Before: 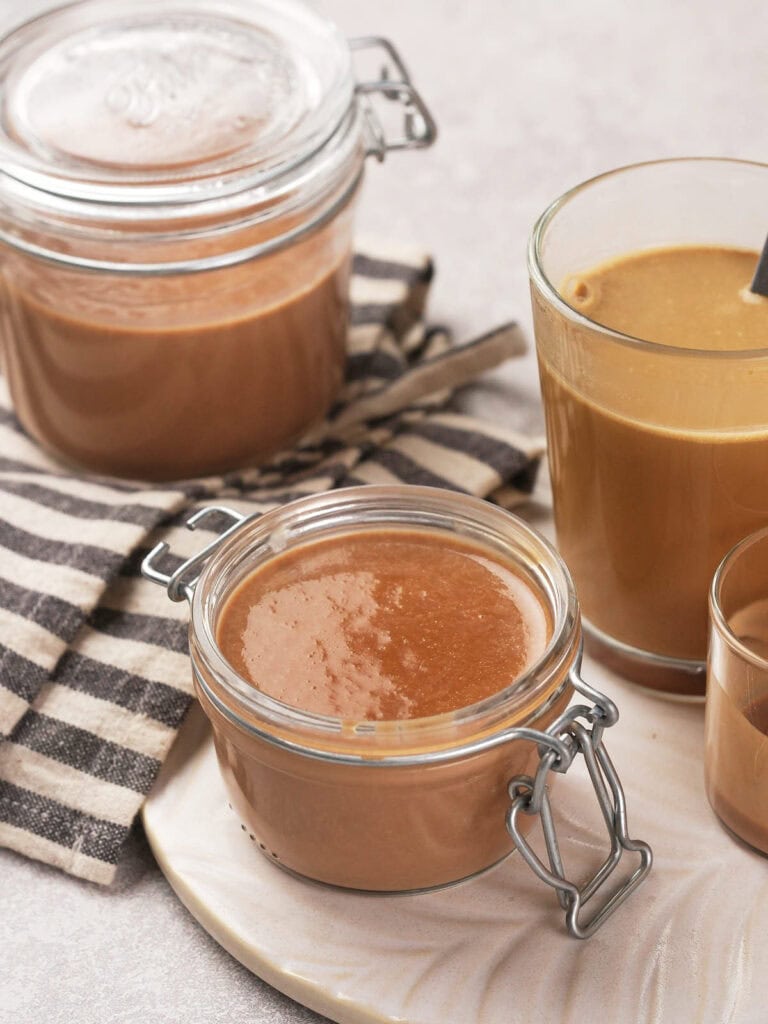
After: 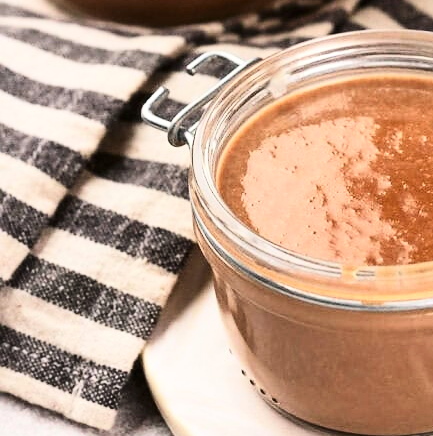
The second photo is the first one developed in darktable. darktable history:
tone curve: curves: ch0 [(0, 0) (0.004, 0.001) (0.133, 0.112) (0.325, 0.362) (0.832, 0.893) (1, 1)], color space Lab, linked channels, preserve colors none
contrast brightness saturation: contrast 0.28
sharpen: radius 1
crop: top 44.483%, right 43.593%, bottom 12.892%
